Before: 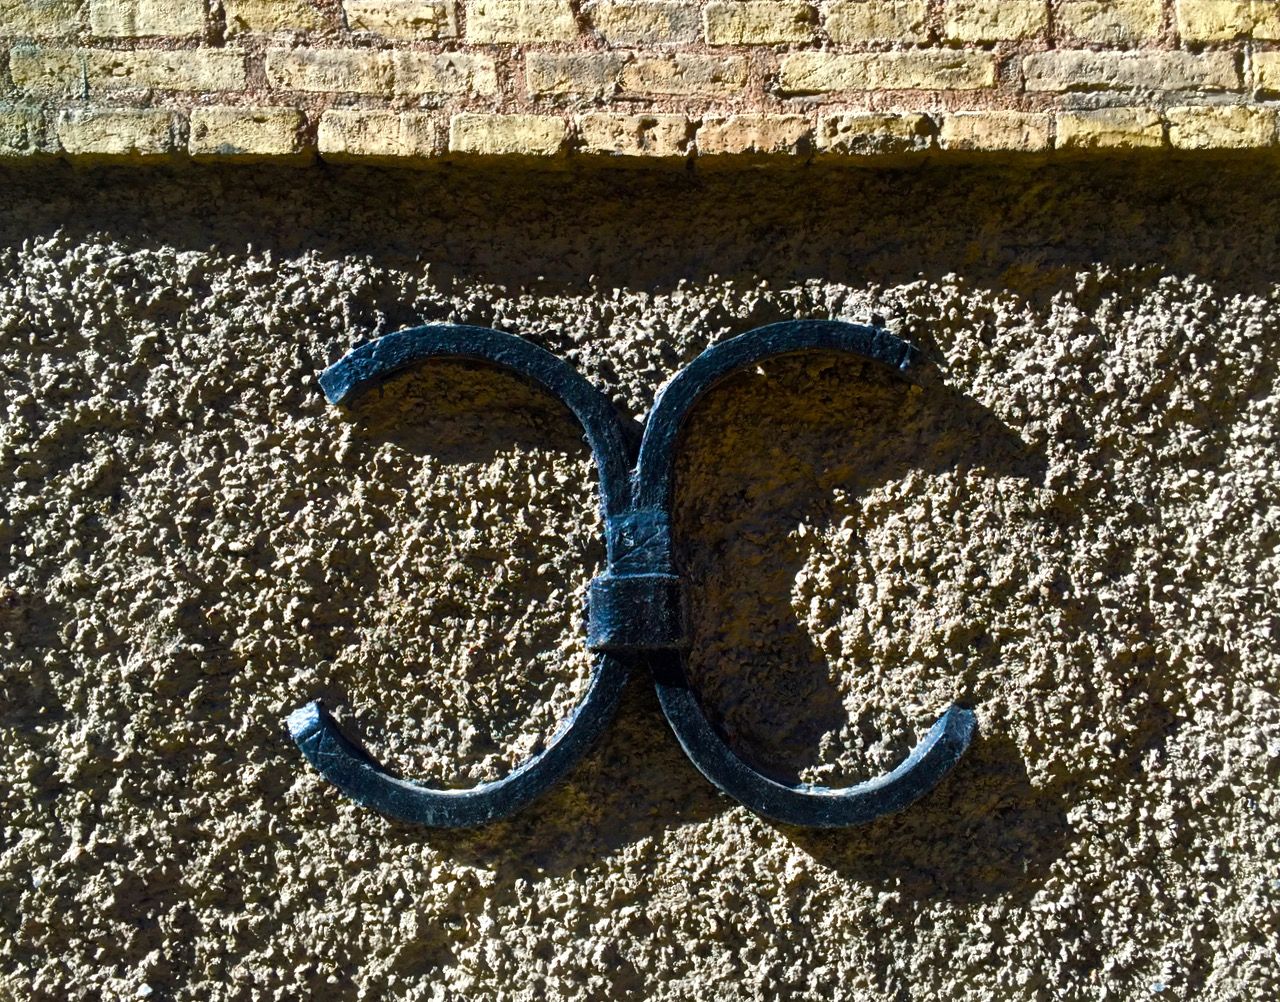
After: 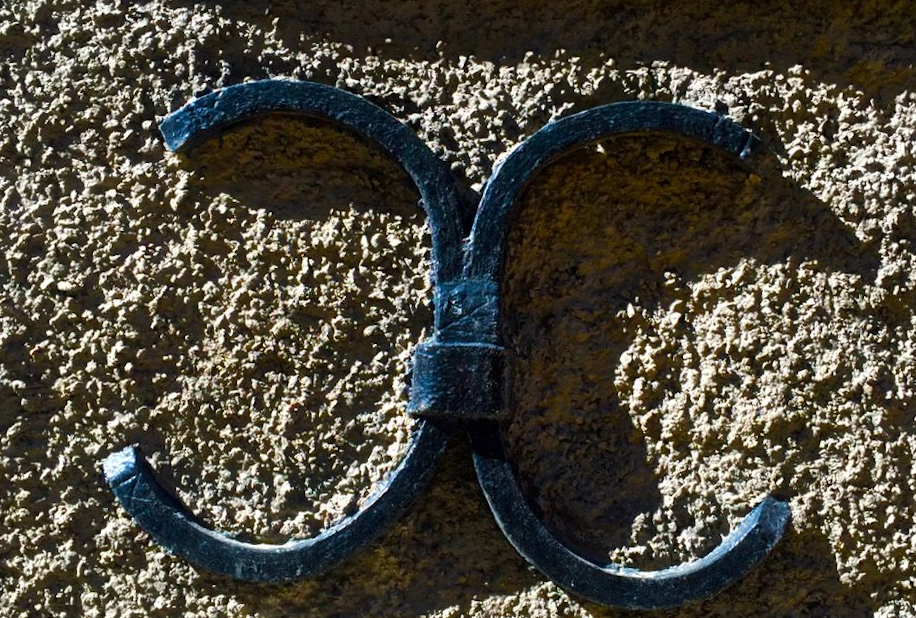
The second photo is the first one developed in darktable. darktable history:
crop and rotate: angle -4.15°, left 9.906%, top 20.71%, right 12.021%, bottom 12.003%
